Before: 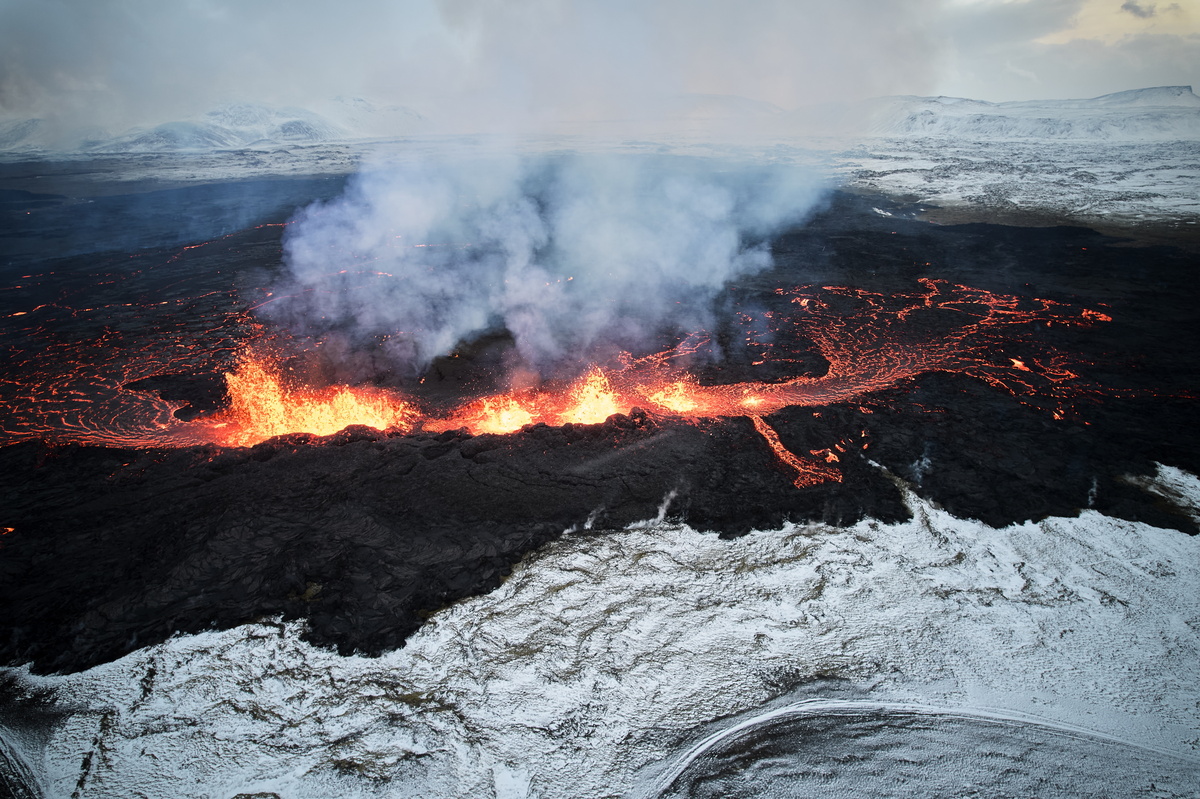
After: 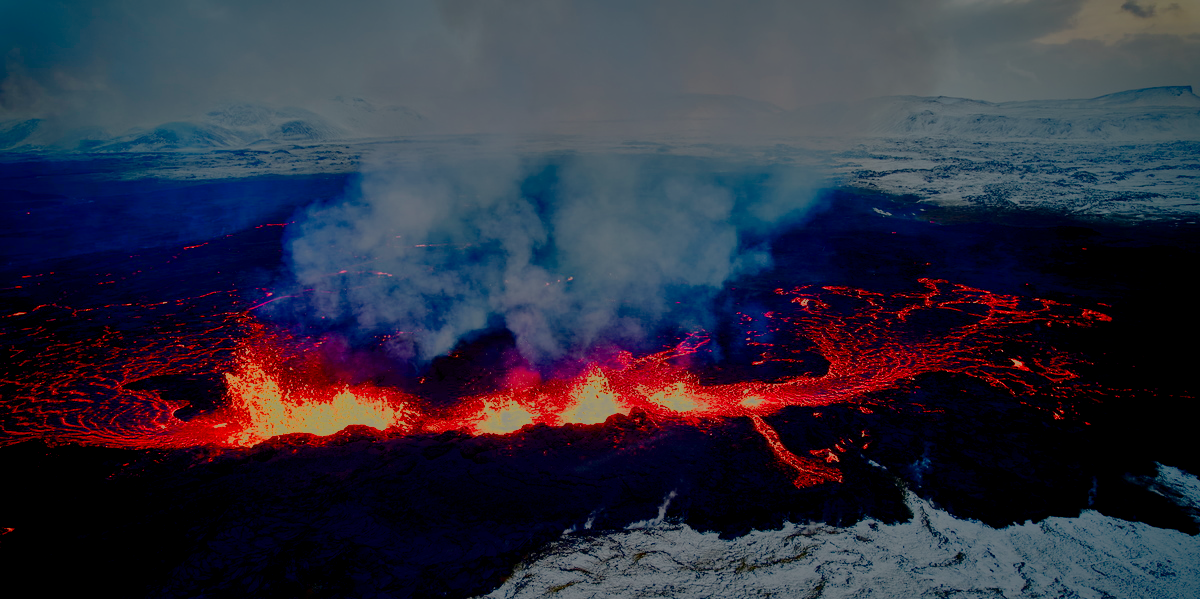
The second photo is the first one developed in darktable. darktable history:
crop: bottom 24.928%
shadows and highlights: on, module defaults
contrast brightness saturation: brightness -0.993, saturation 0.993
color balance rgb: shadows lift › luminance -21.852%, shadows lift › chroma 6.648%, shadows lift › hue 268.28°, perceptual saturation grading › global saturation 20%, perceptual saturation grading › highlights -25.461%, perceptual saturation grading › shadows 25.859%, perceptual brilliance grading › mid-tones 9.632%, perceptual brilliance grading › shadows 15.029%, global vibrance 20%
filmic rgb: black relative exposure -6.95 EV, white relative exposure 5.63 EV, hardness 2.86
color zones: curves: ch0 [(0, 0.6) (0.129, 0.585) (0.193, 0.596) (0.429, 0.5) (0.571, 0.5) (0.714, 0.5) (0.857, 0.5) (1, 0.6)]; ch1 [(0, 0.453) (0.112, 0.245) (0.213, 0.252) (0.429, 0.233) (0.571, 0.231) (0.683, 0.242) (0.857, 0.296) (1, 0.453)]
